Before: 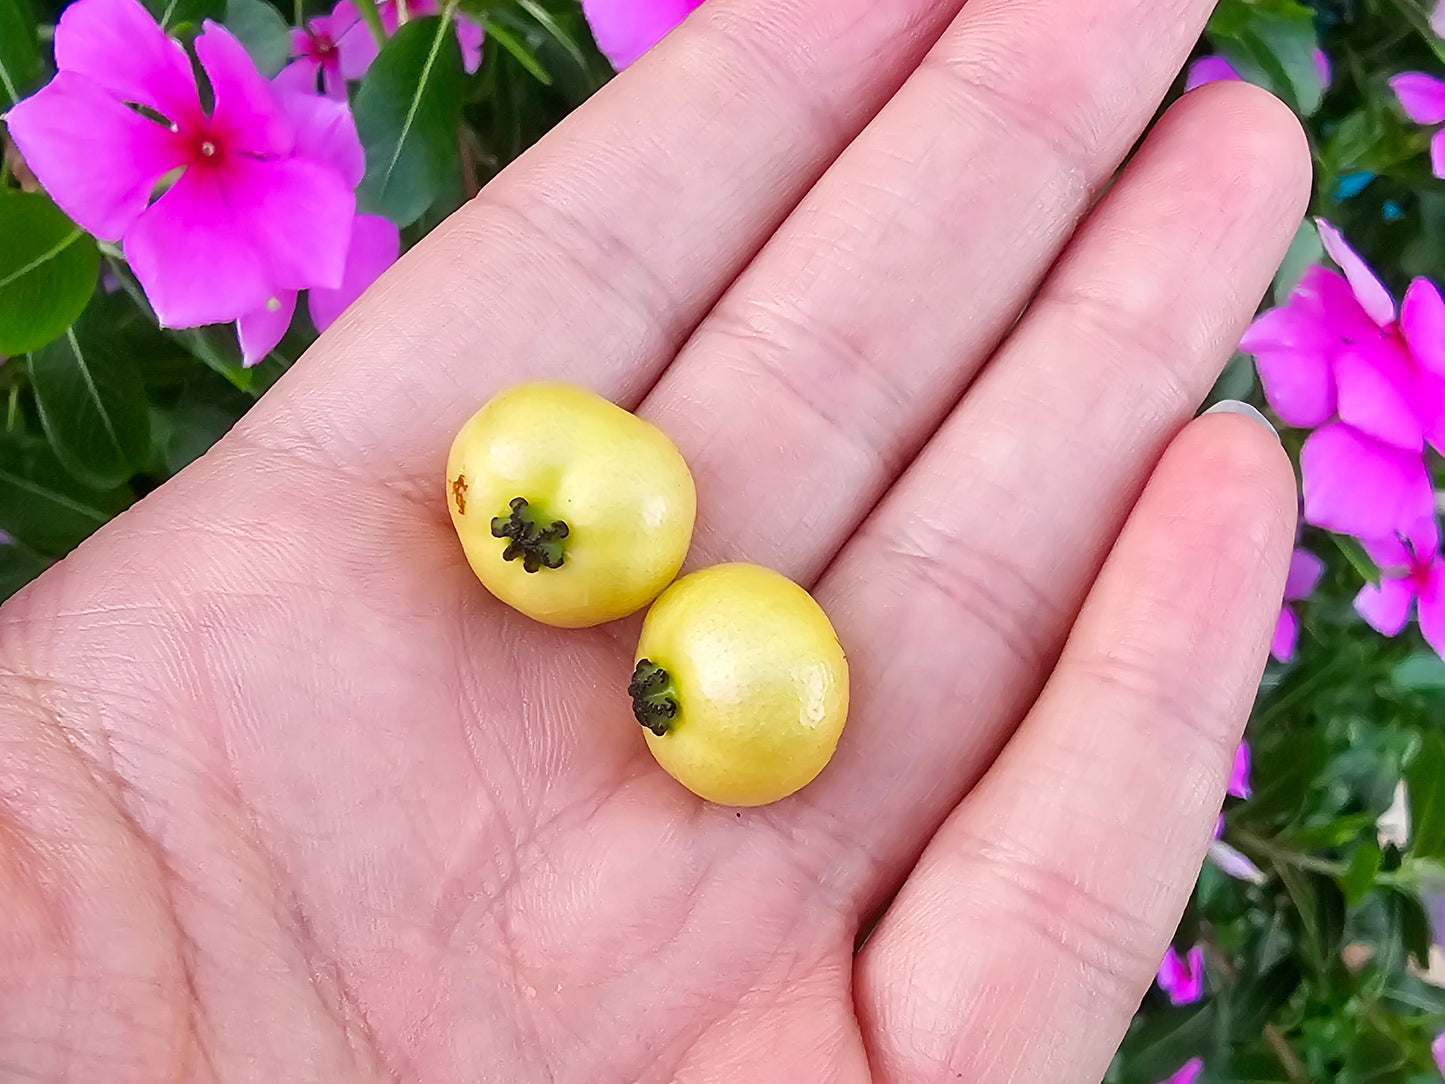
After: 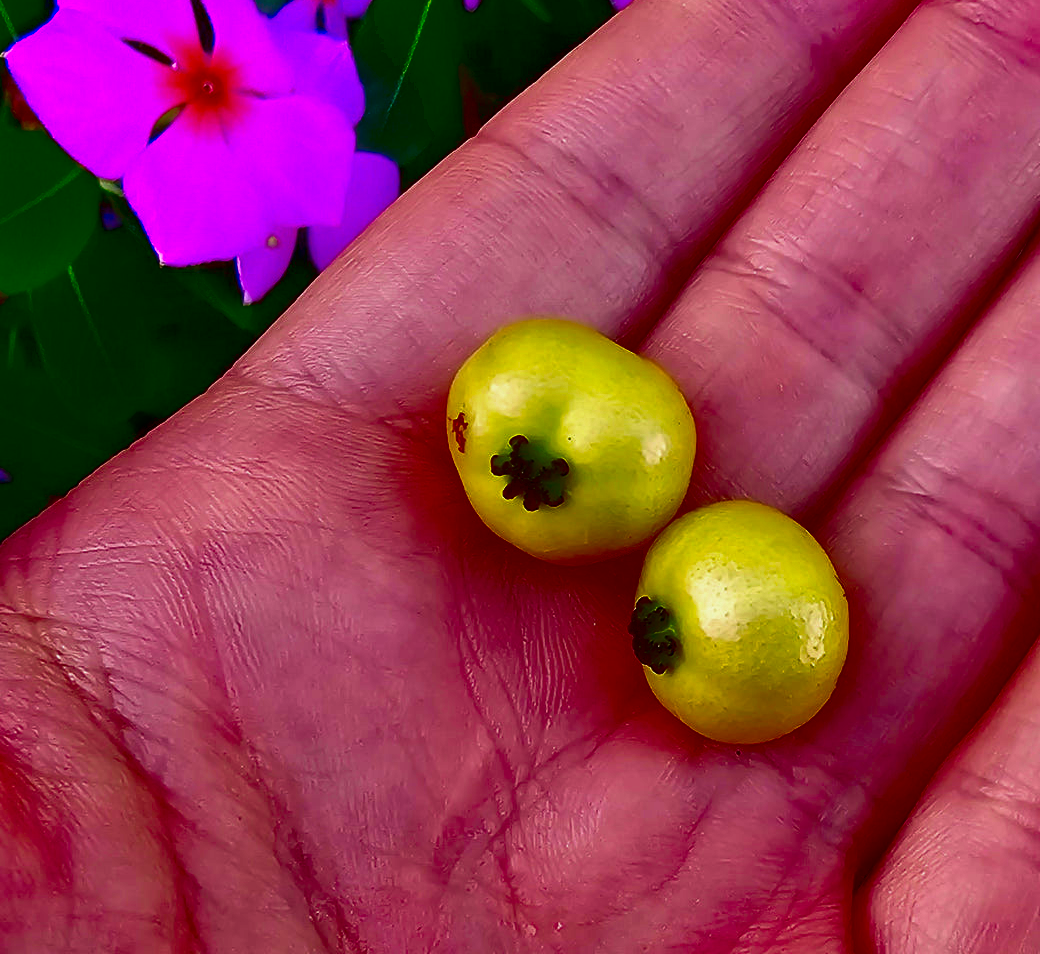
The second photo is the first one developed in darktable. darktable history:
velvia: on, module defaults
contrast brightness saturation: brightness -1, saturation 1
crop: top 5.803%, right 27.864%, bottom 5.804%
shadows and highlights: white point adjustment -3.64, highlights -63.34, highlights color adjustment 42%, soften with gaussian
